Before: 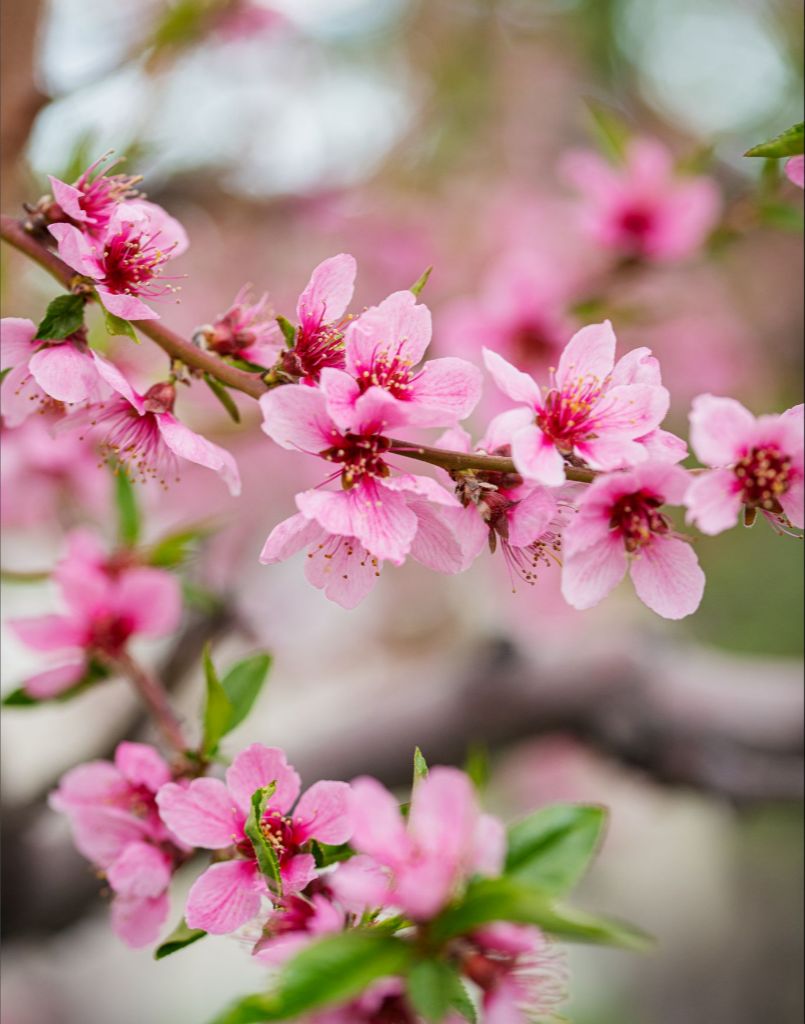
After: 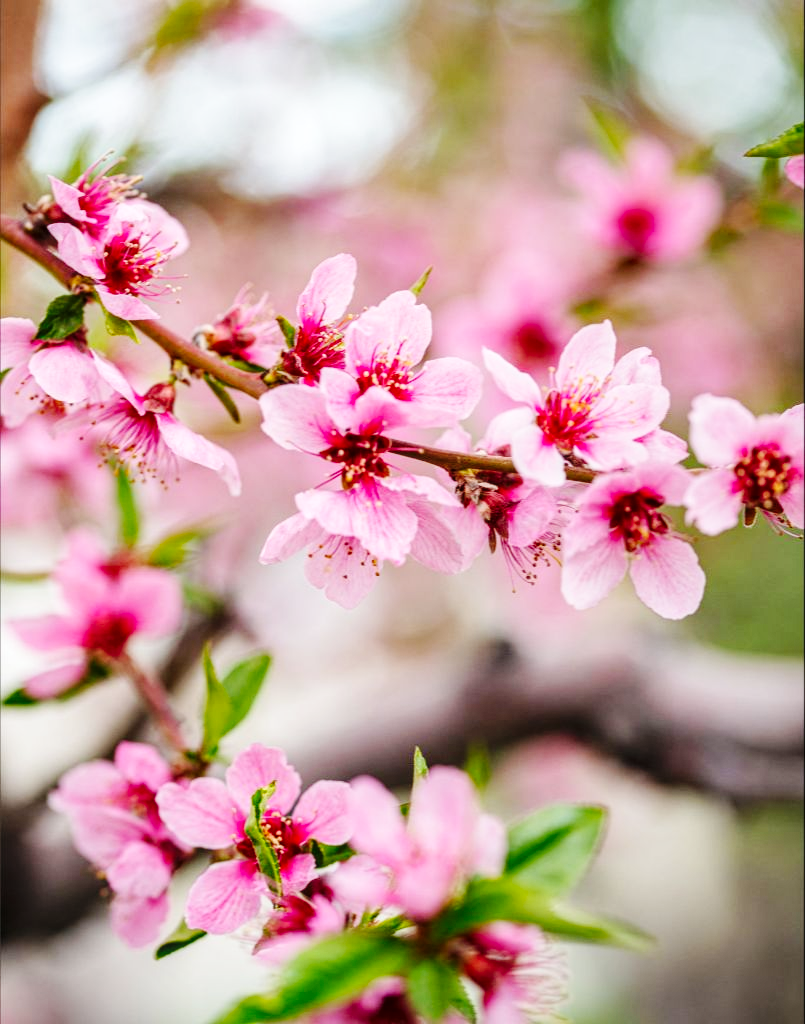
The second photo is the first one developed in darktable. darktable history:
local contrast: on, module defaults
base curve: curves: ch0 [(0, 0) (0.036, 0.025) (0.121, 0.166) (0.206, 0.329) (0.605, 0.79) (1, 1)], preserve colors none
